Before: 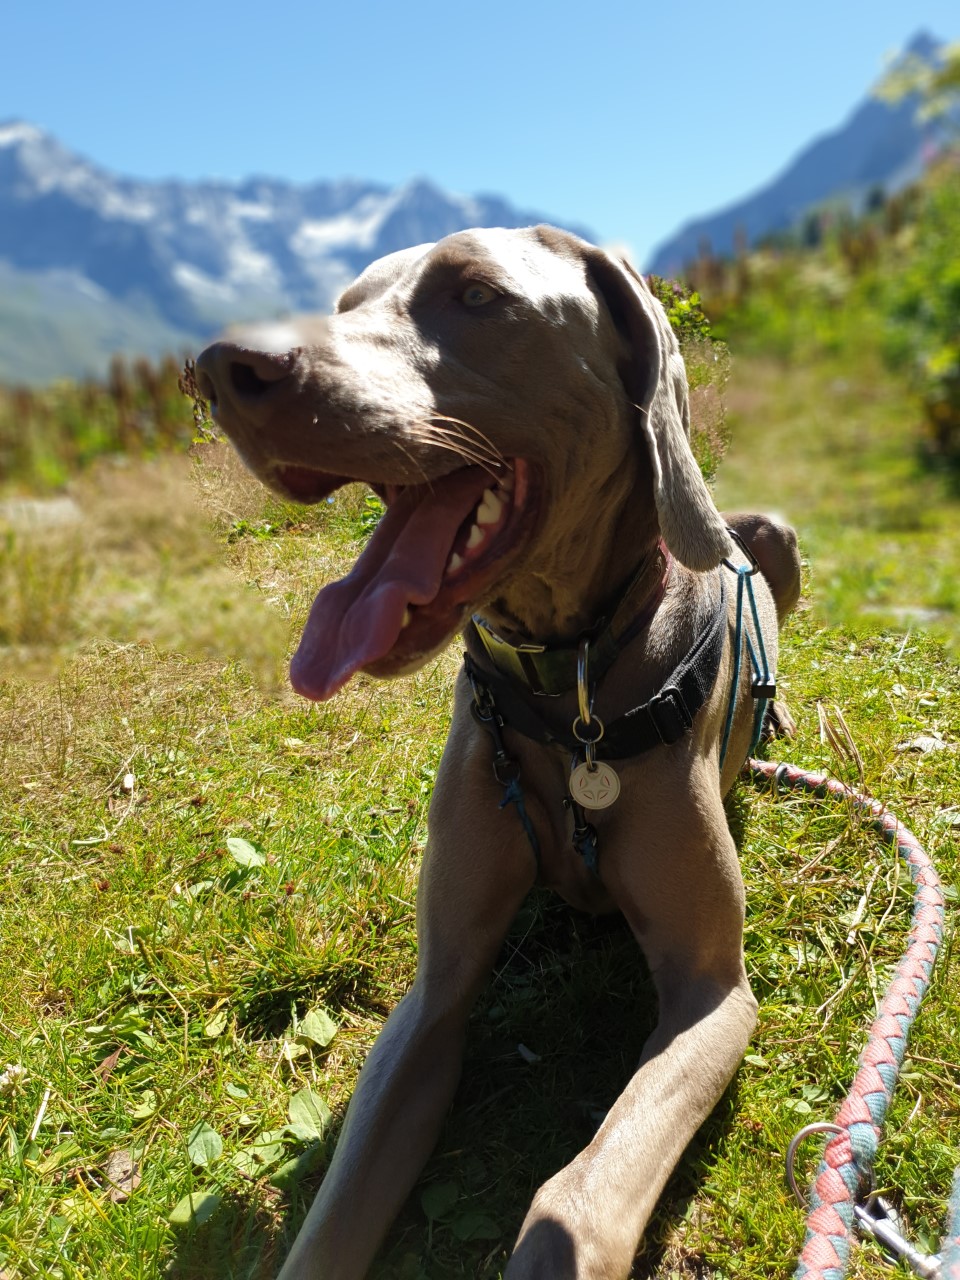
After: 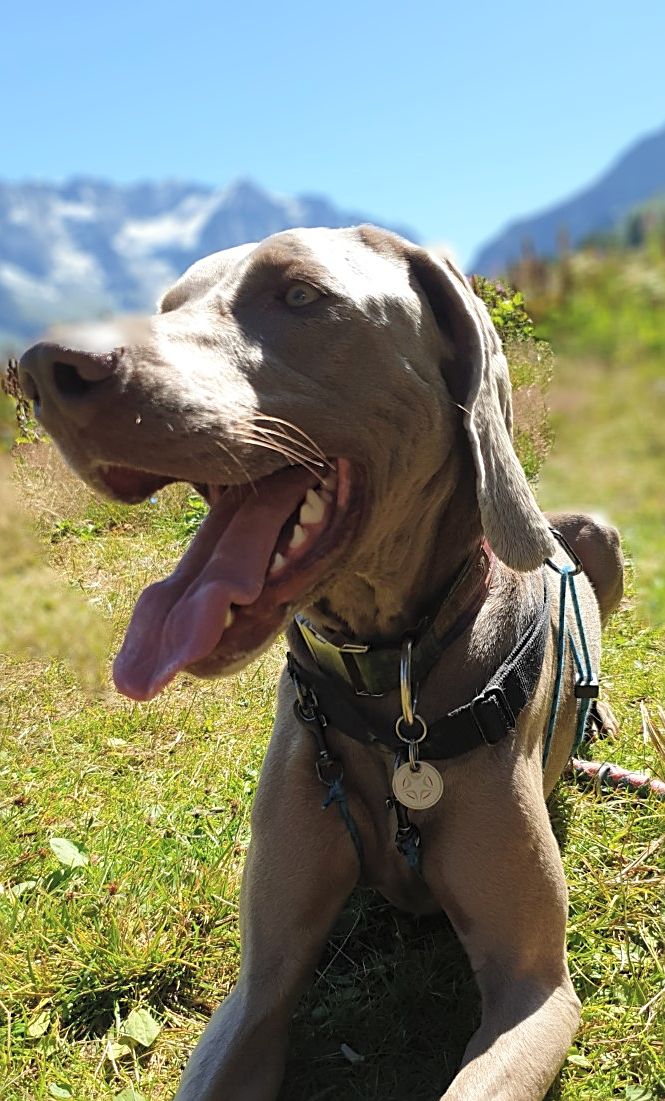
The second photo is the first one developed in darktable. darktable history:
crop: left 18.479%, right 12.2%, bottom 13.971%
contrast brightness saturation: brightness 0.13
sharpen: on, module defaults
color balance rgb: linear chroma grading › global chroma 1.5%, linear chroma grading › mid-tones -1%, perceptual saturation grading › global saturation -3%, perceptual saturation grading › shadows -2%
